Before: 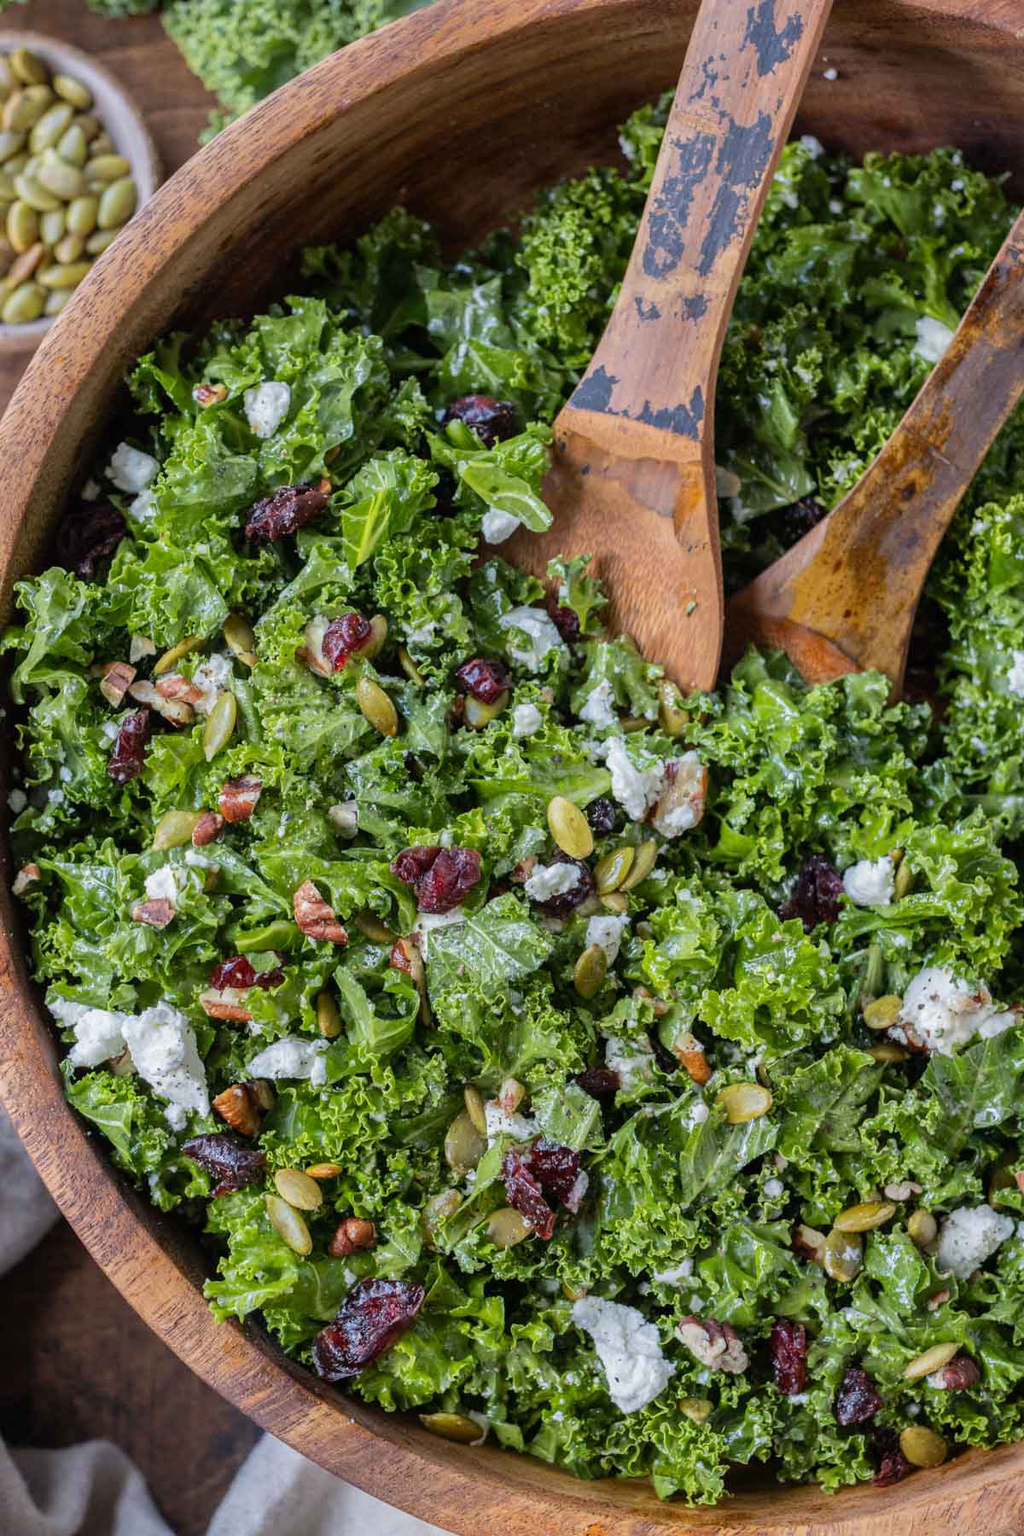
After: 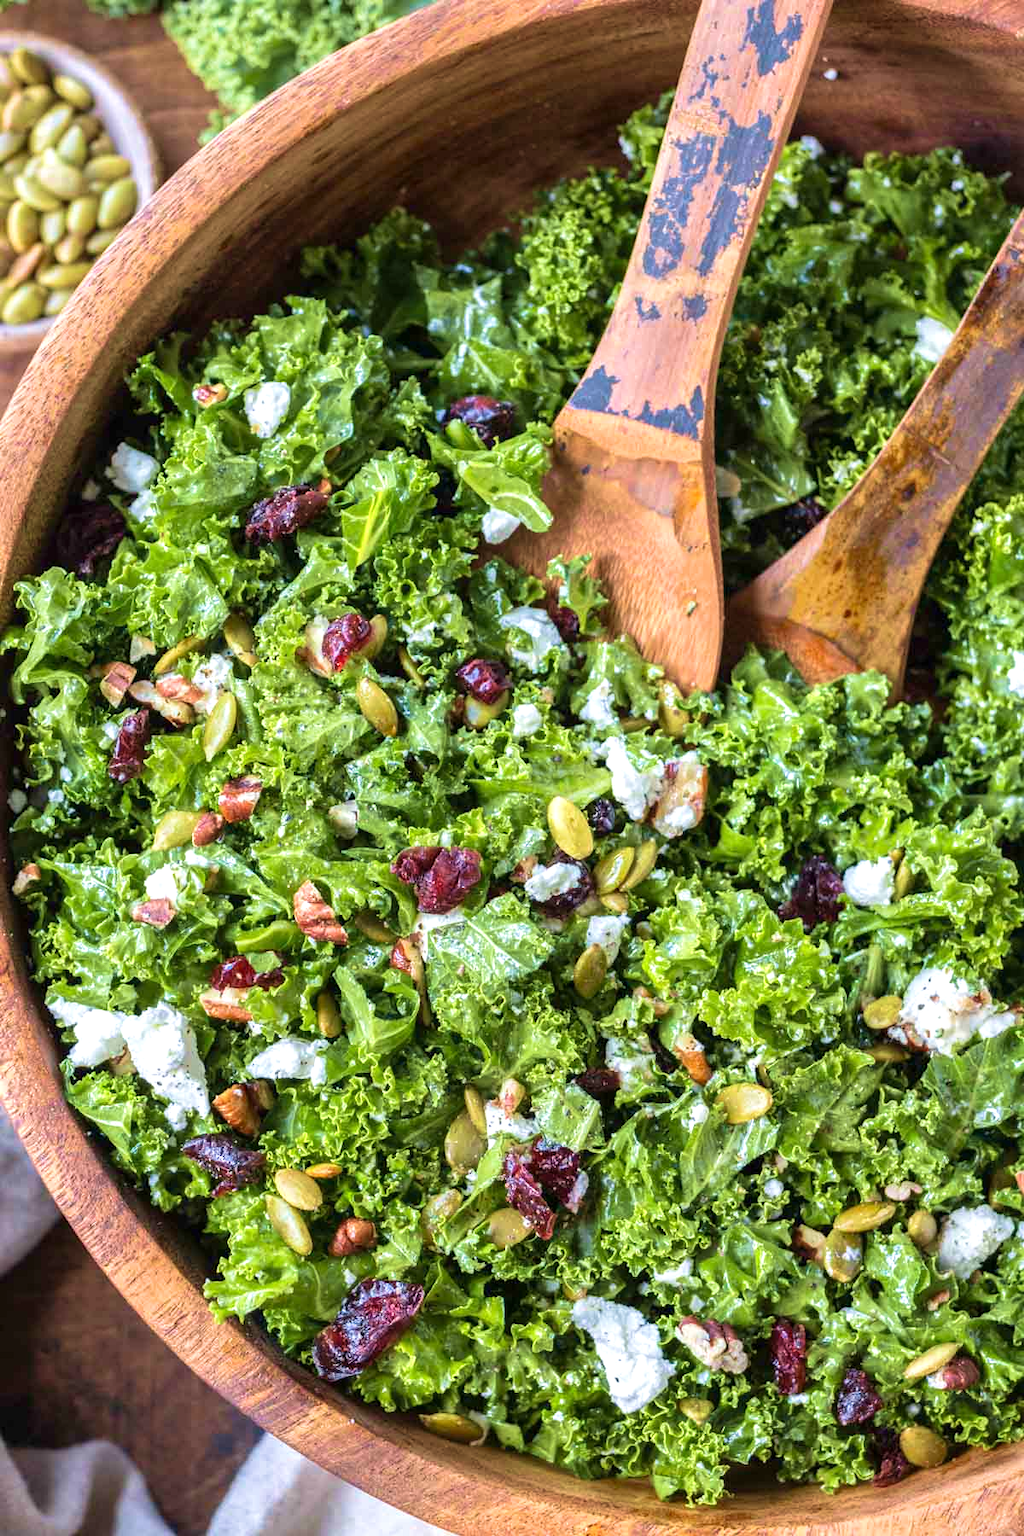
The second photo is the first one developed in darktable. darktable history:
exposure: exposure 0.743 EV, compensate exposure bias true, compensate highlight preservation false
velvia: strength 45.19%
